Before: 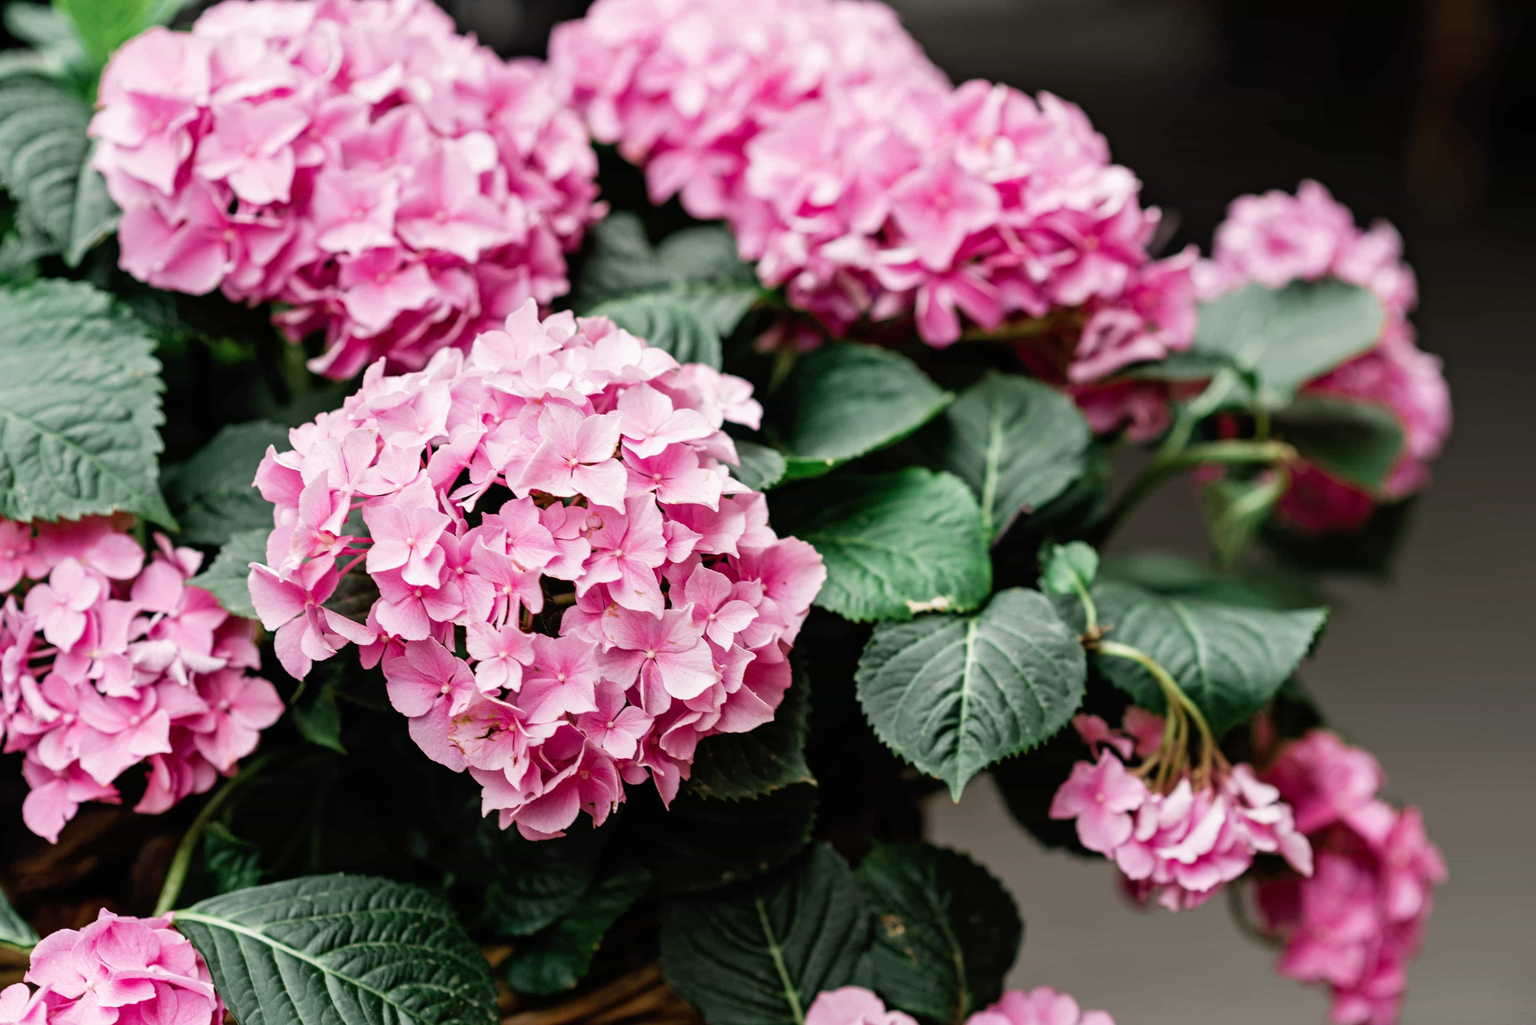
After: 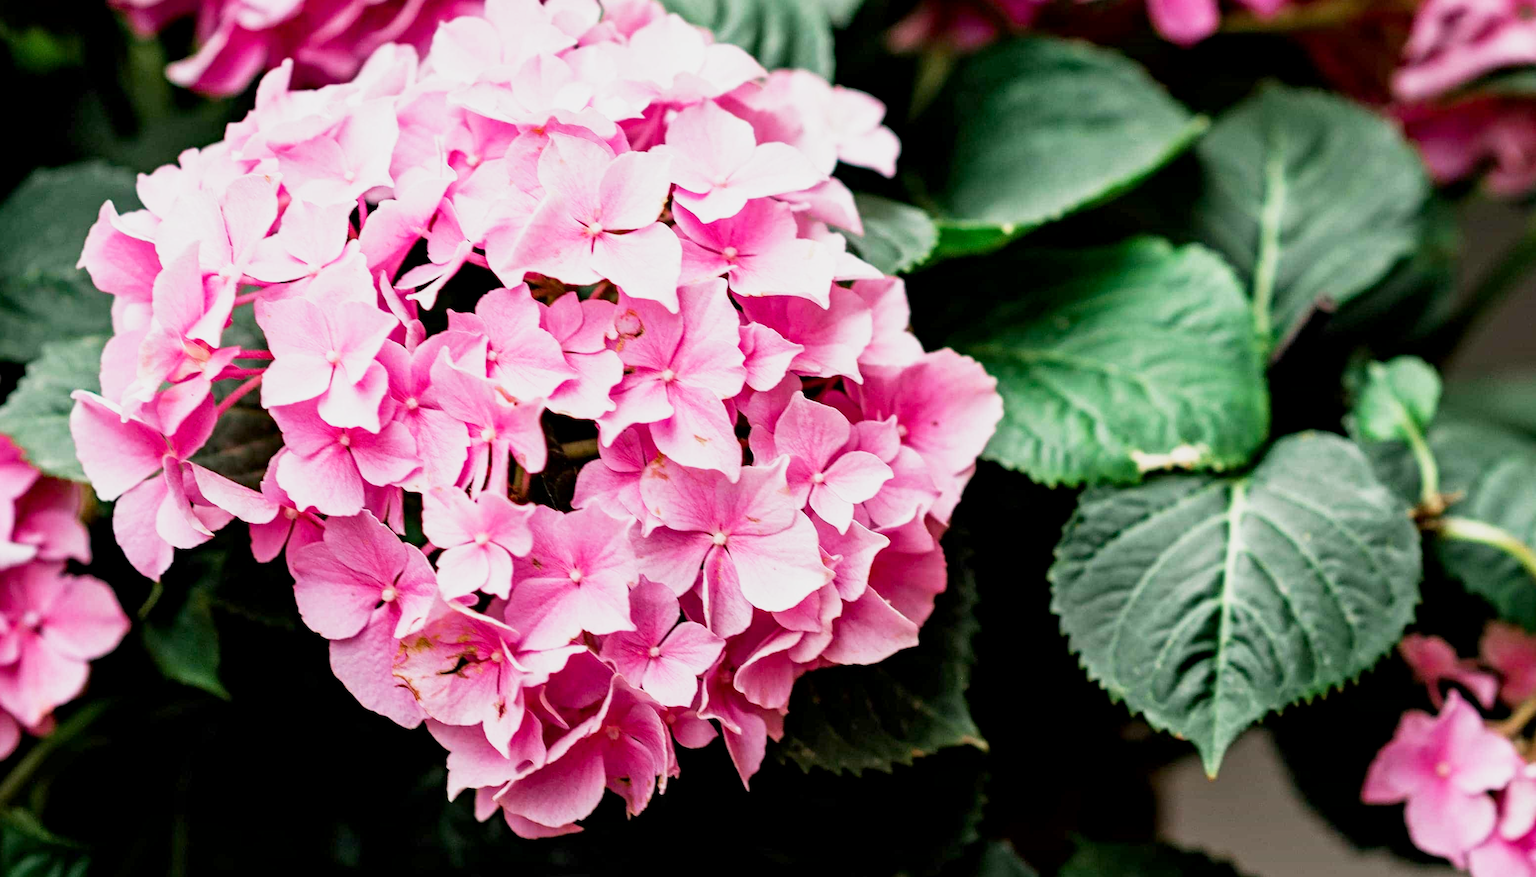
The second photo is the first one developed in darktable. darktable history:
color balance: mode lift, gamma, gain (sRGB), lift [0.97, 1, 1, 1], gamma [1.03, 1, 1, 1]
crop: left 13.312%, top 31.28%, right 24.627%, bottom 15.582%
base curve: curves: ch0 [(0, 0) (0.088, 0.125) (0.176, 0.251) (0.354, 0.501) (0.613, 0.749) (1, 0.877)], preserve colors none
haze removal: compatibility mode true, adaptive false
